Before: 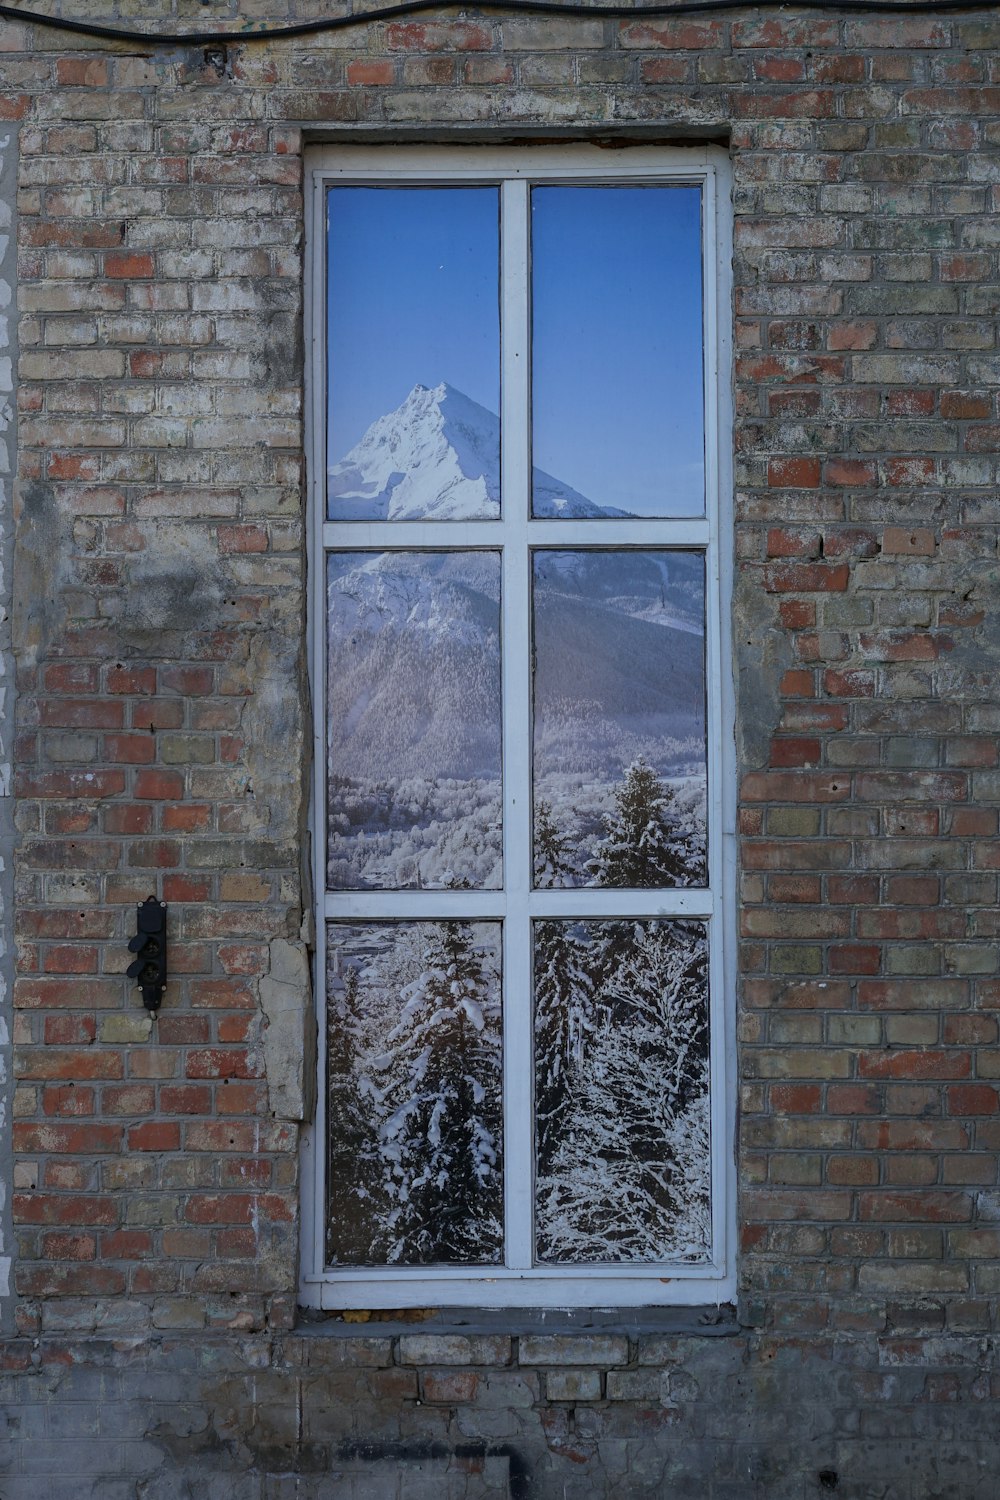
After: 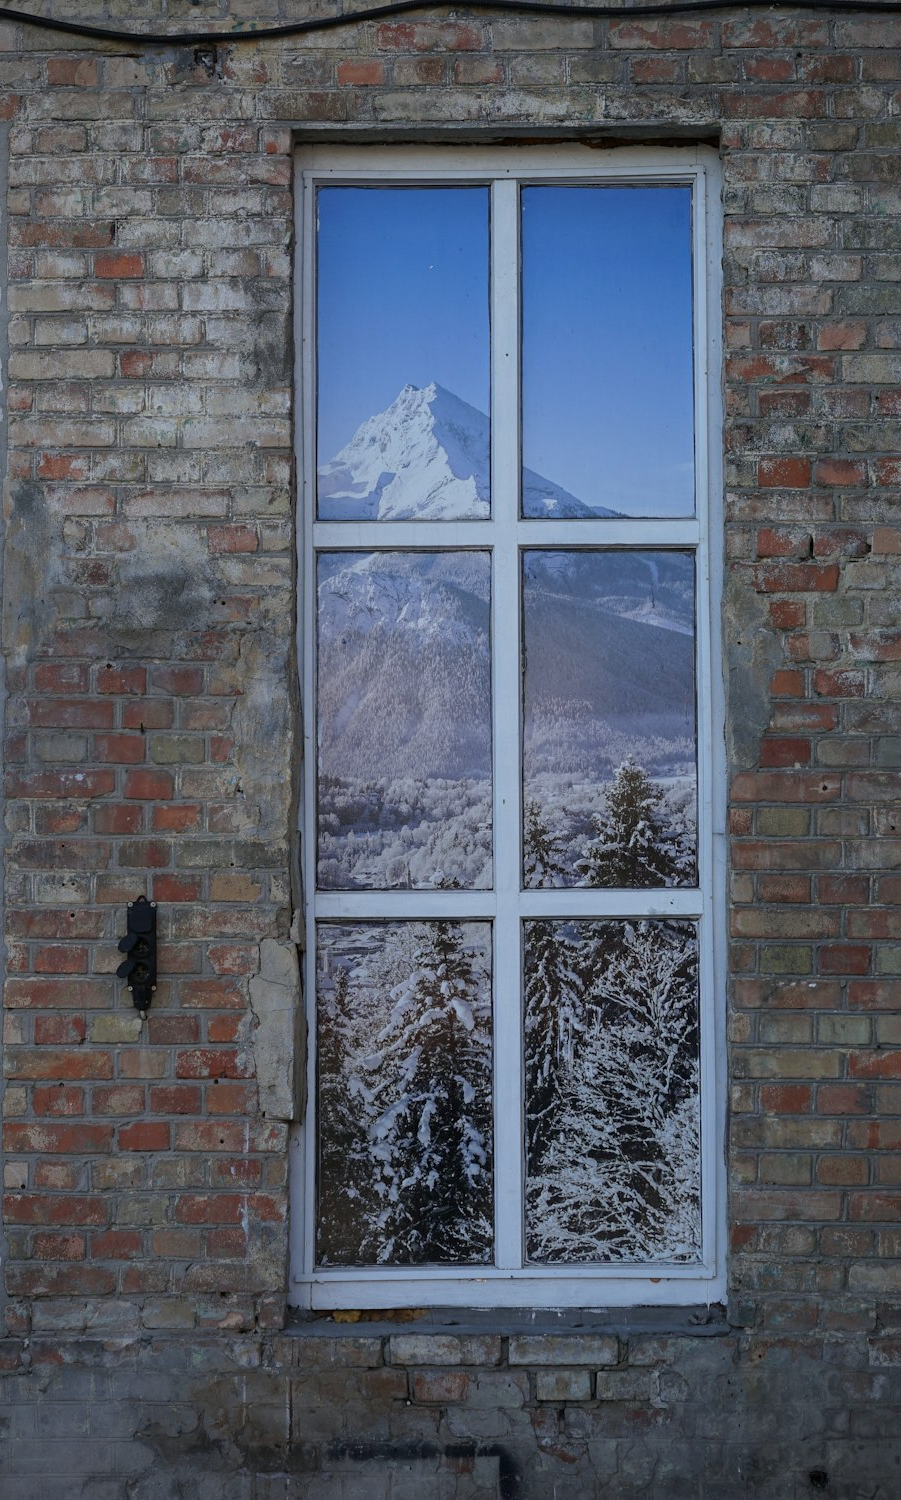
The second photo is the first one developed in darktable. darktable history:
crop and rotate: left 1.088%, right 8.807%
vignetting: fall-off radius 60.92%
